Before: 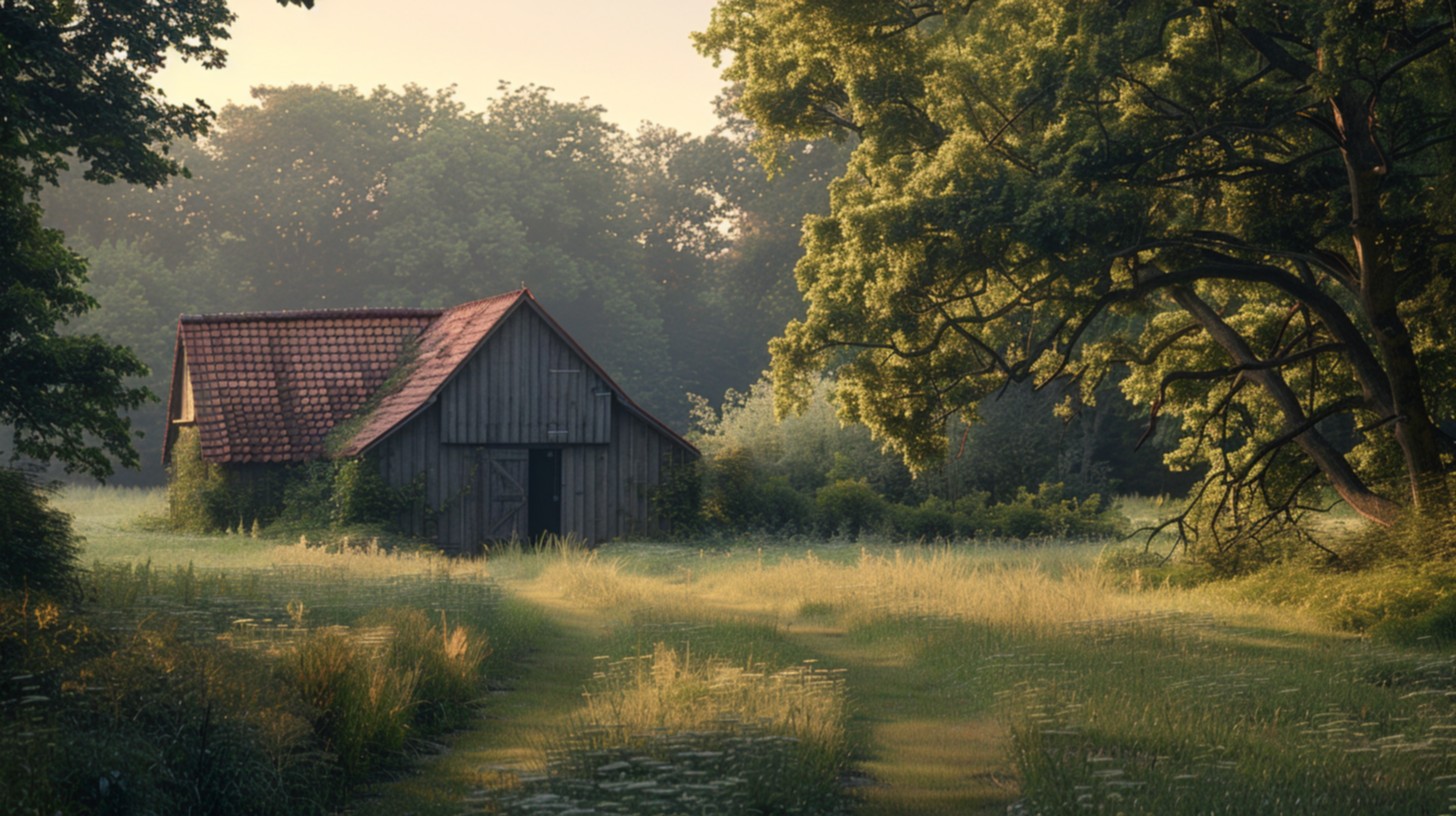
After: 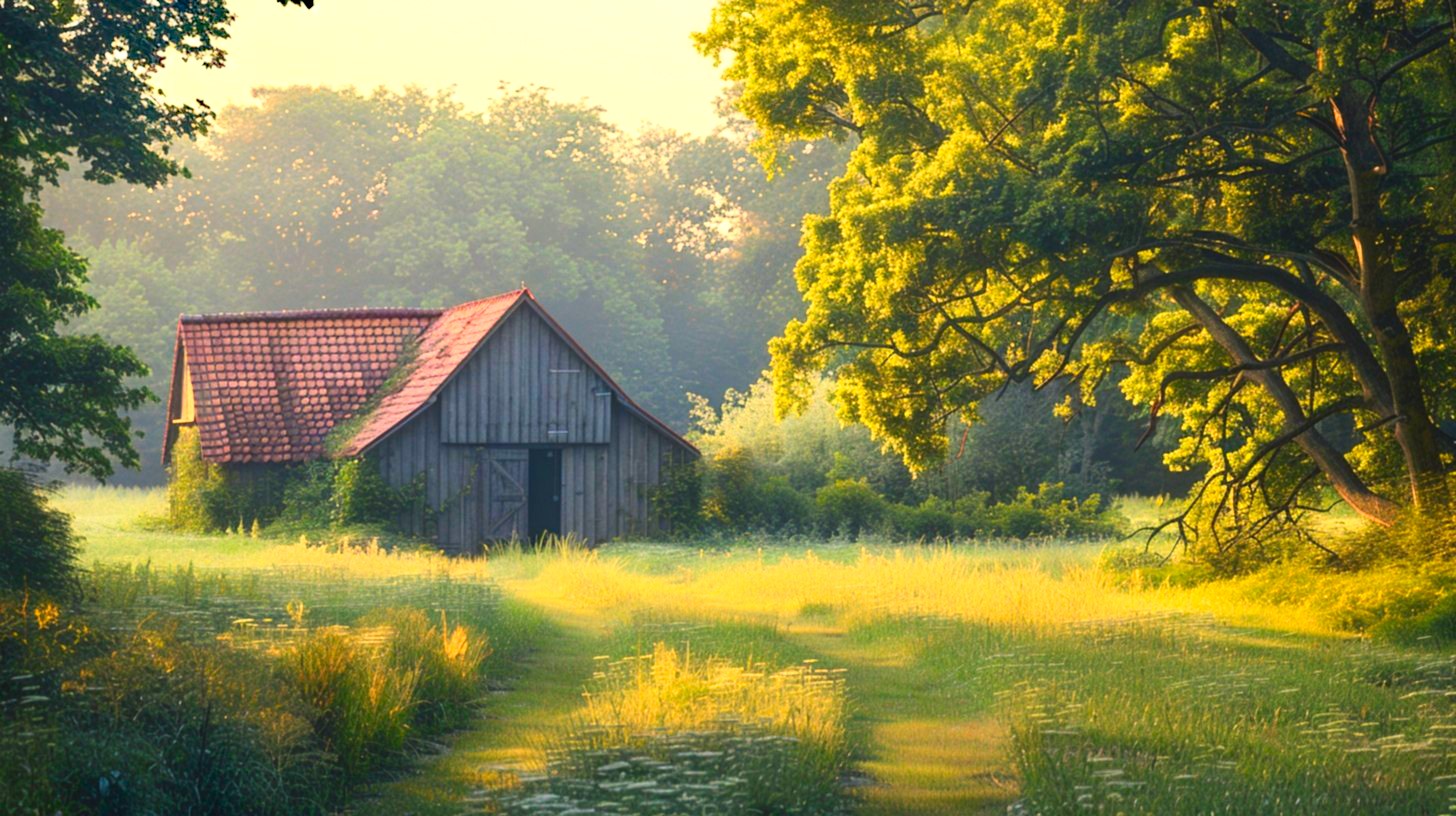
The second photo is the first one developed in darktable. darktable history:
contrast brightness saturation: contrast 0.199, brightness 0.195, saturation 0.808
base curve: curves: ch0 [(0, 0) (0.472, 0.508) (1, 1)], fusion 1, preserve colors none
